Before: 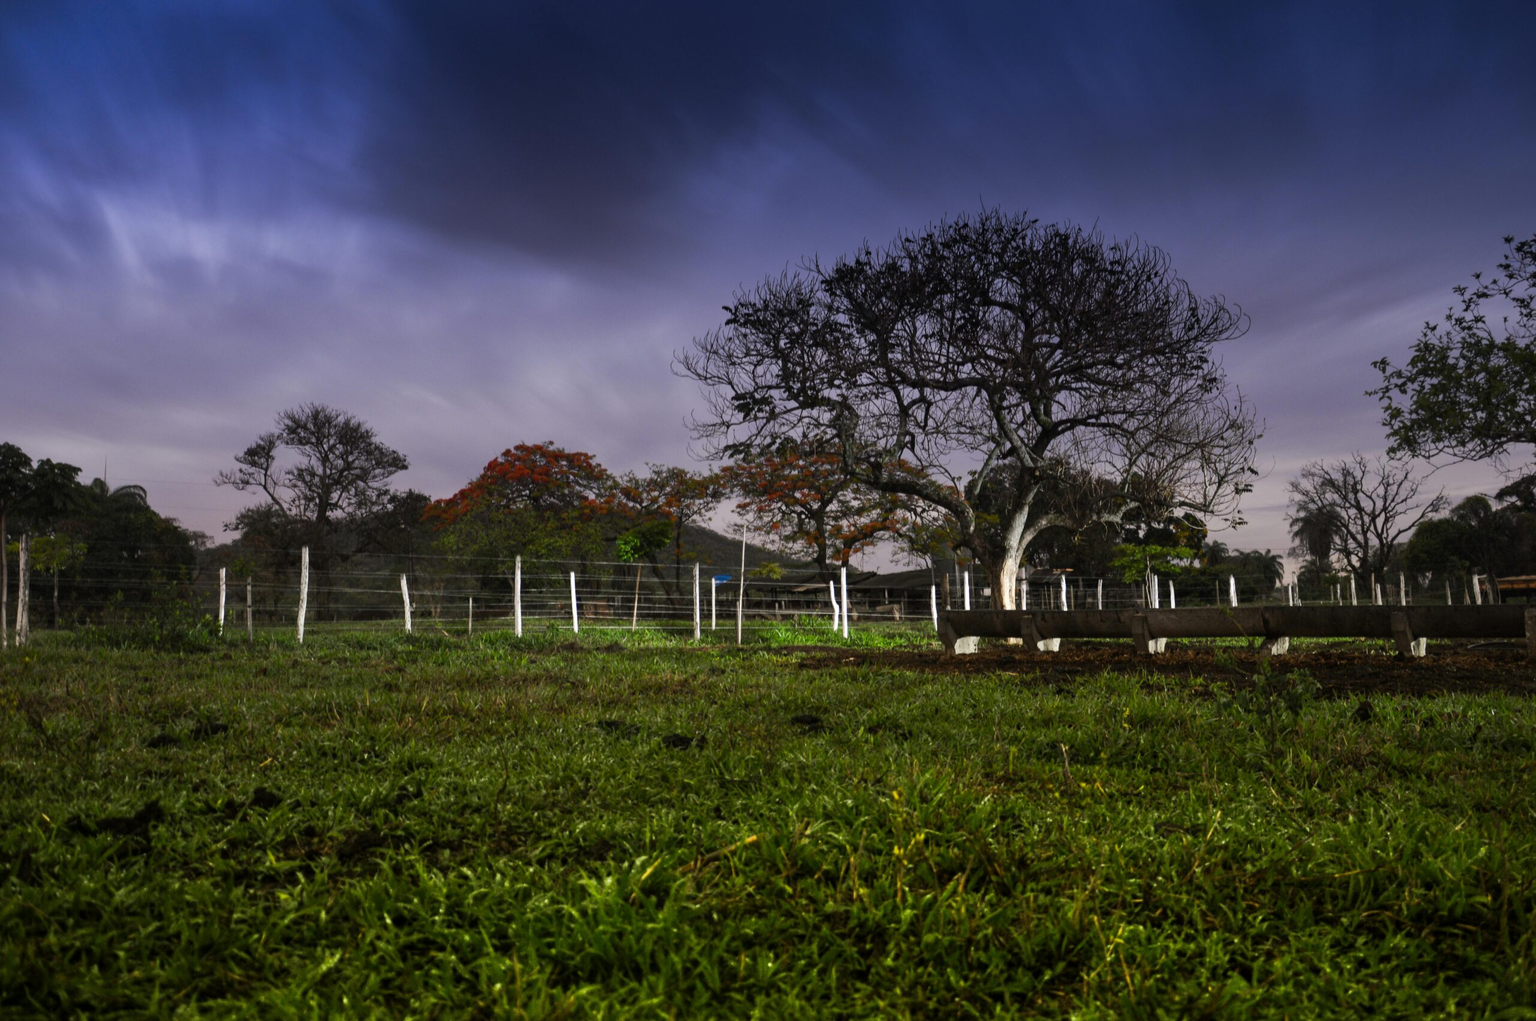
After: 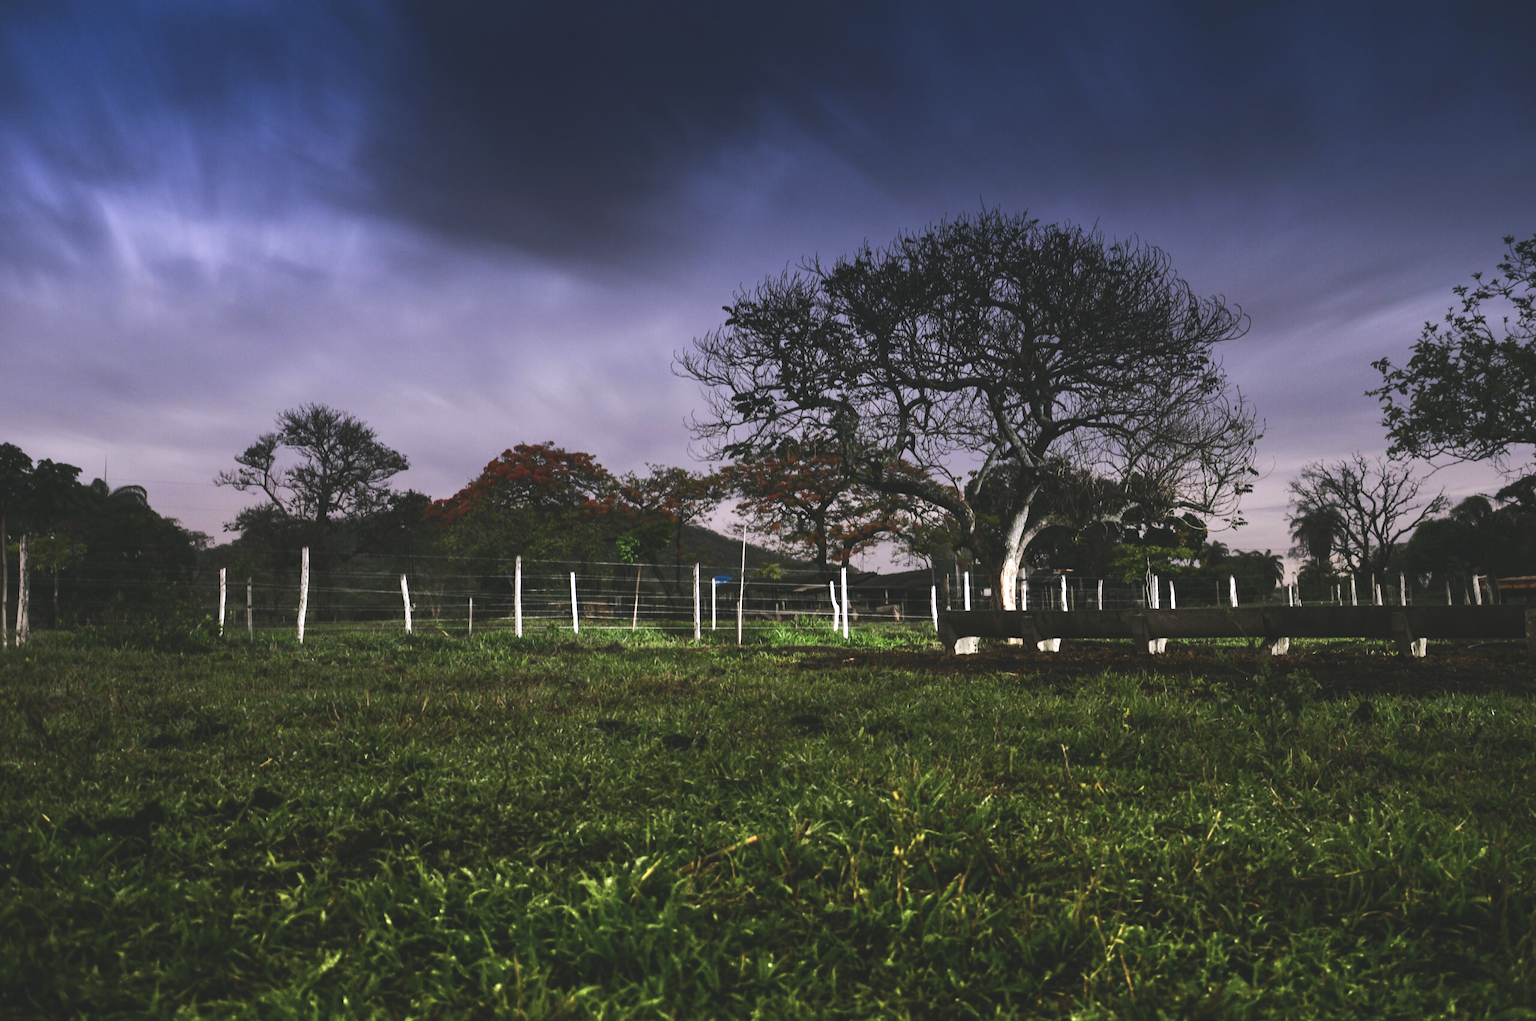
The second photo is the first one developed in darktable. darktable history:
exposure: black level correction -0.025, exposure -0.117 EV, compensate highlight preservation false
color balance rgb: shadows lift › chroma 2%, shadows lift › hue 135.47°, highlights gain › chroma 2%, highlights gain › hue 291.01°, global offset › luminance 0.5%, perceptual saturation grading › global saturation -10.8%, perceptual saturation grading › highlights -26.83%, perceptual saturation grading › shadows 21.25%, perceptual brilliance grading › highlights 17.77%, perceptual brilliance grading › mid-tones 31.71%, perceptual brilliance grading › shadows -31.01%, global vibrance 24.91%
